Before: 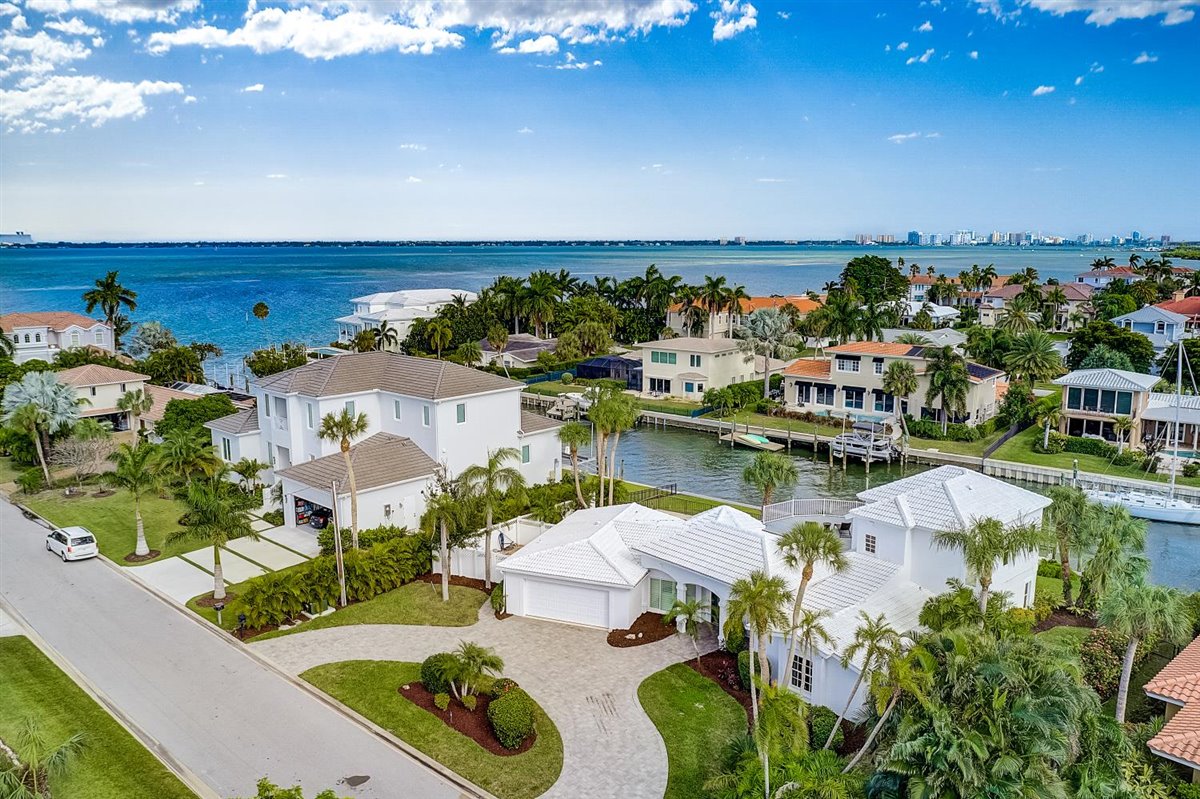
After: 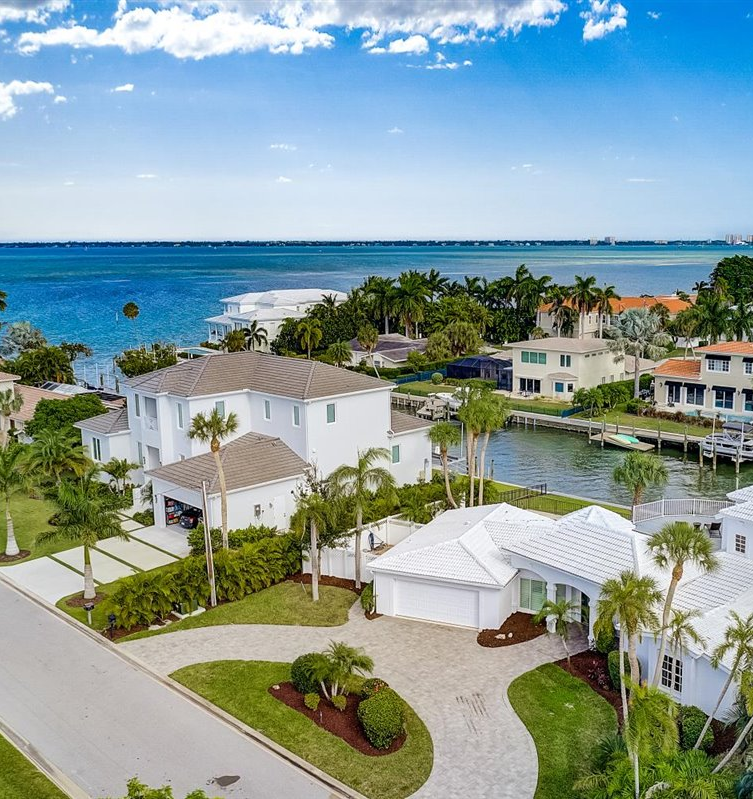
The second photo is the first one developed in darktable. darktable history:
crop: left 10.856%, right 26.363%
